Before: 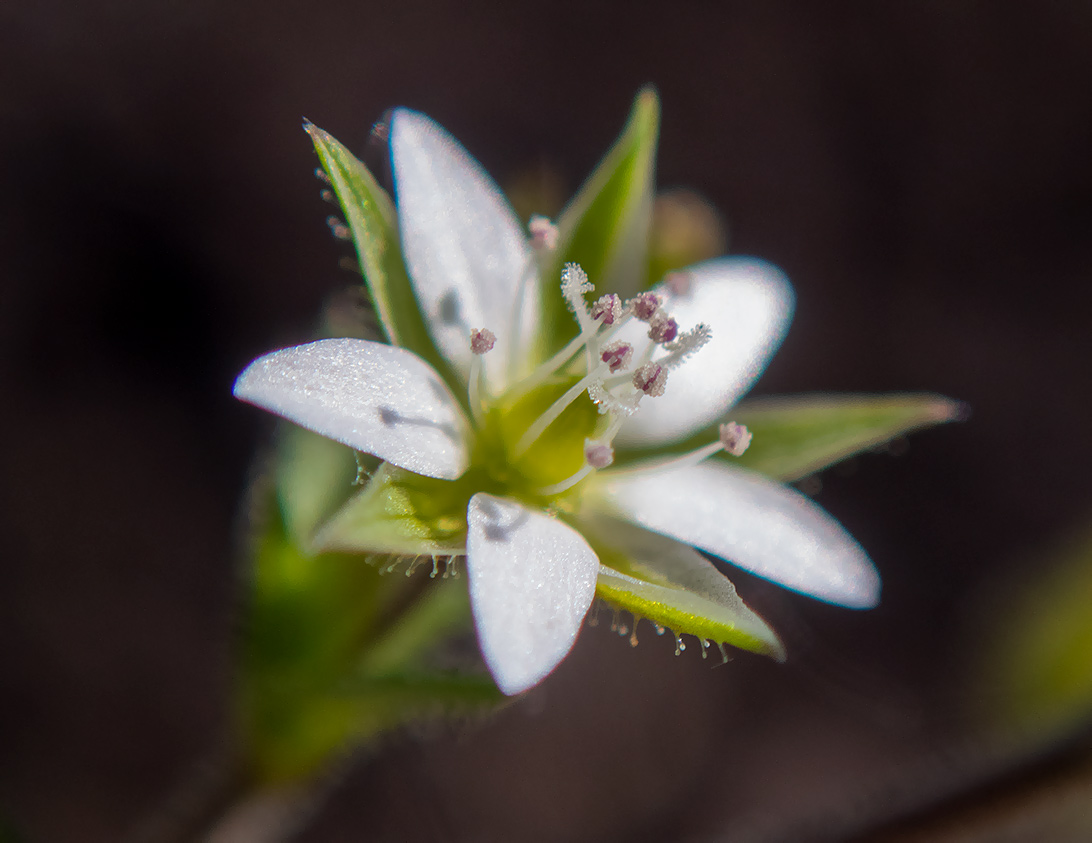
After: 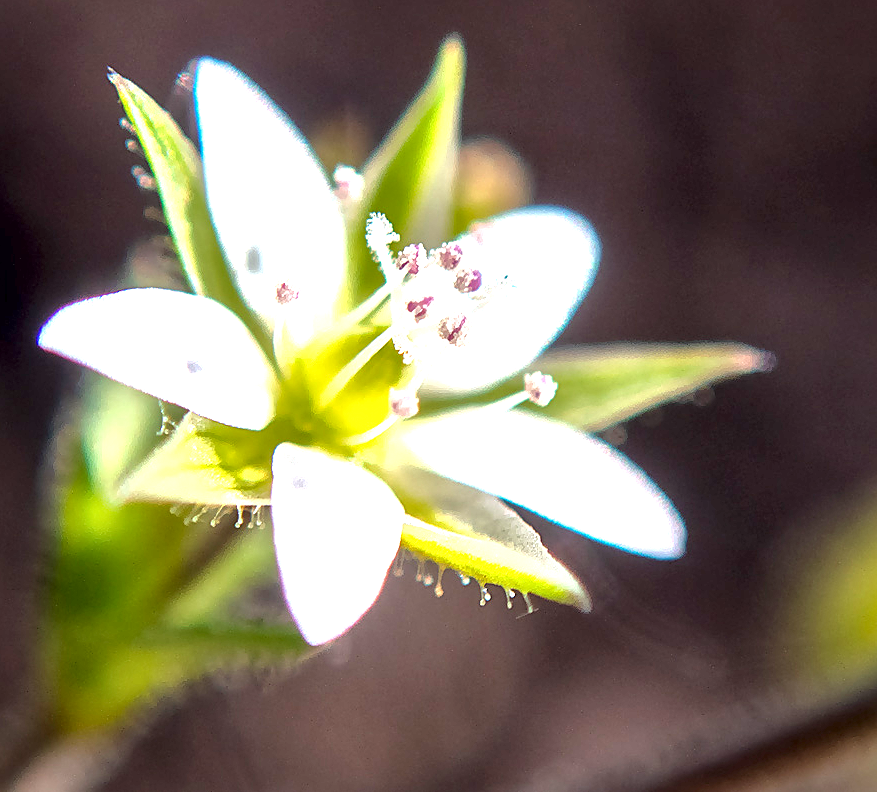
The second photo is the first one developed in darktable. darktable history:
local contrast: mode bilateral grid, contrast 21, coarseness 49, detail 141%, midtone range 0.2
exposure: black level correction 0.001, exposure 1.853 EV, compensate exposure bias true, compensate highlight preservation false
sharpen: on, module defaults
crop and rotate: left 17.864%, top 6.008%, right 1.788%
